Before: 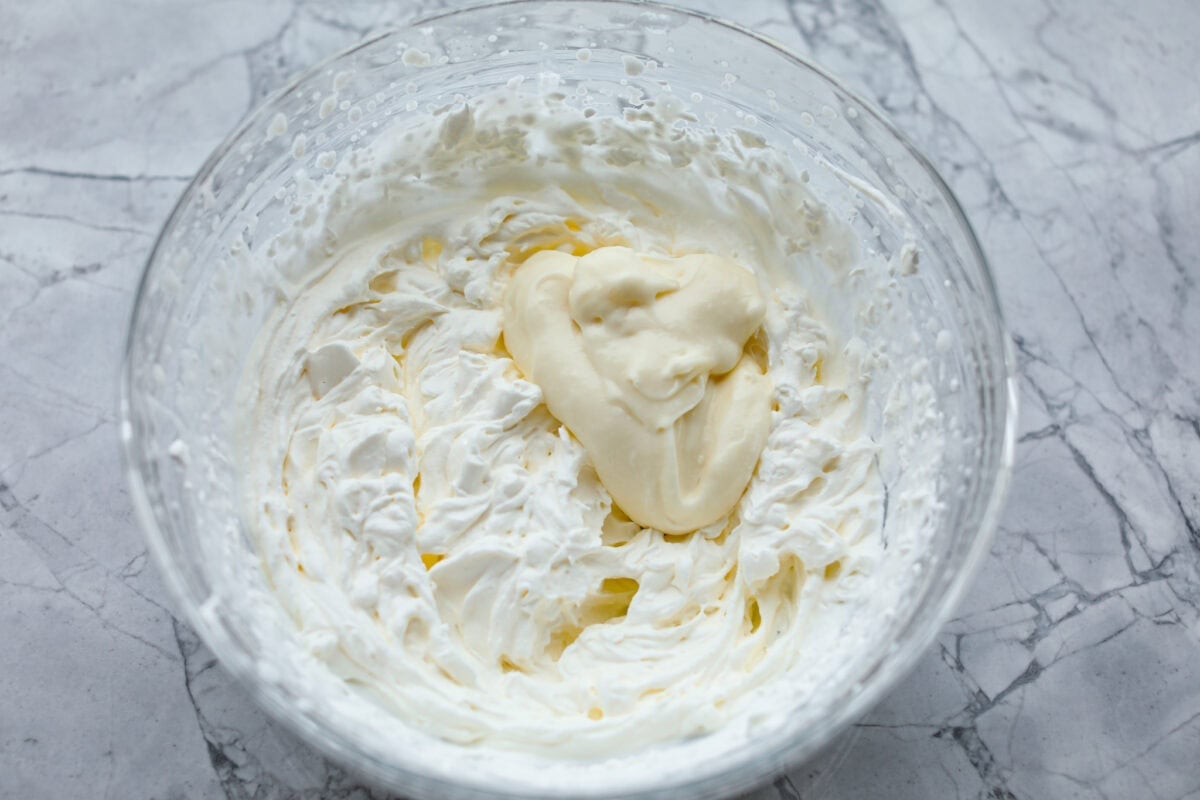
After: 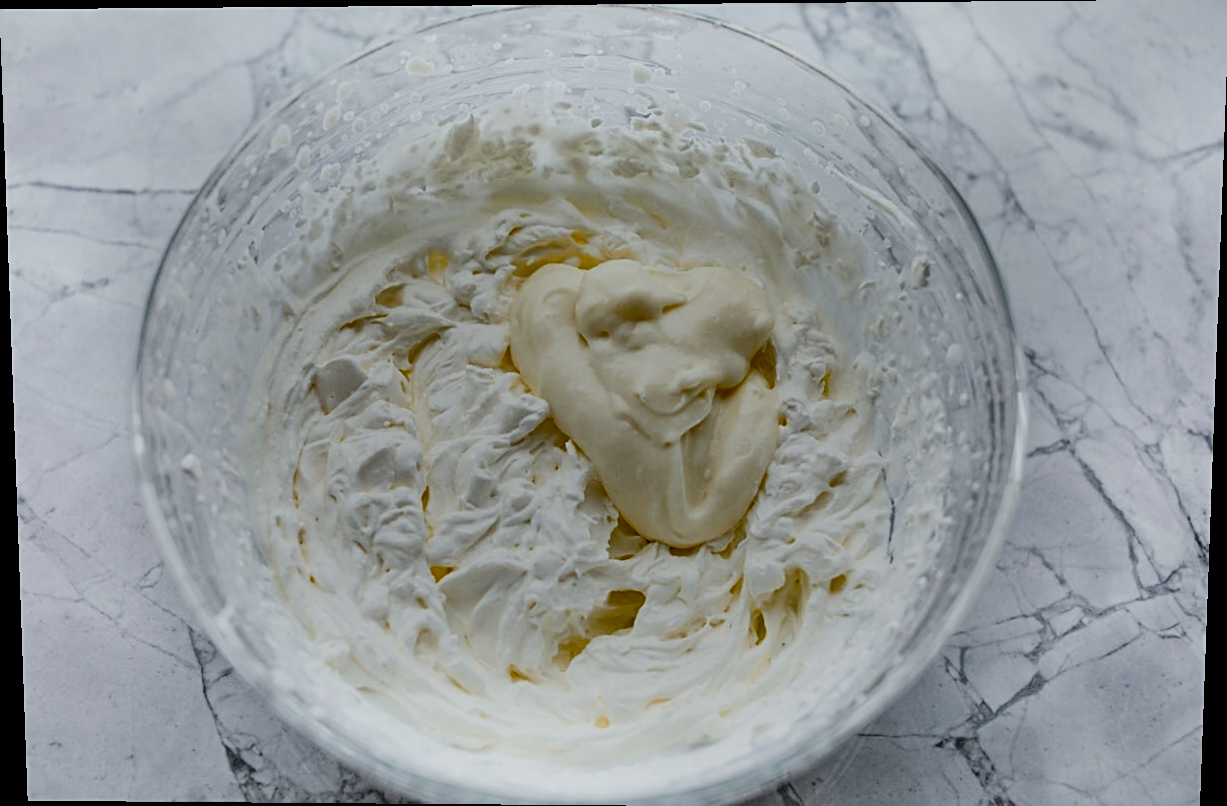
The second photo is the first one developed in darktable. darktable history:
crop: top 0.05%, bottom 0.098%
tone equalizer: -8 EV -0.417 EV, -7 EV -0.389 EV, -6 EV -0.333 EV, -5 EV -0.222 EV, -3 EV 0.222 EV, -2 EV 0.333 EV, -1 EV 0.389 EV, +0 EV 0.417 EV, edges refinement/feathering 500, mask exposure compensation -1.57 EV, preserve details no
shadows and highlights: shadows 20.91, highlights -82.73, soften with gaussian
sharpen: on, module defaults
filmic rgb: black relative exposure -7.32 EV, white relative exposure 5.09 EV, hardness 3.2
rotate and perspective: lens shift (vertical) 0.048, lens shift (horizontal) -0.024, automatic cropping off
